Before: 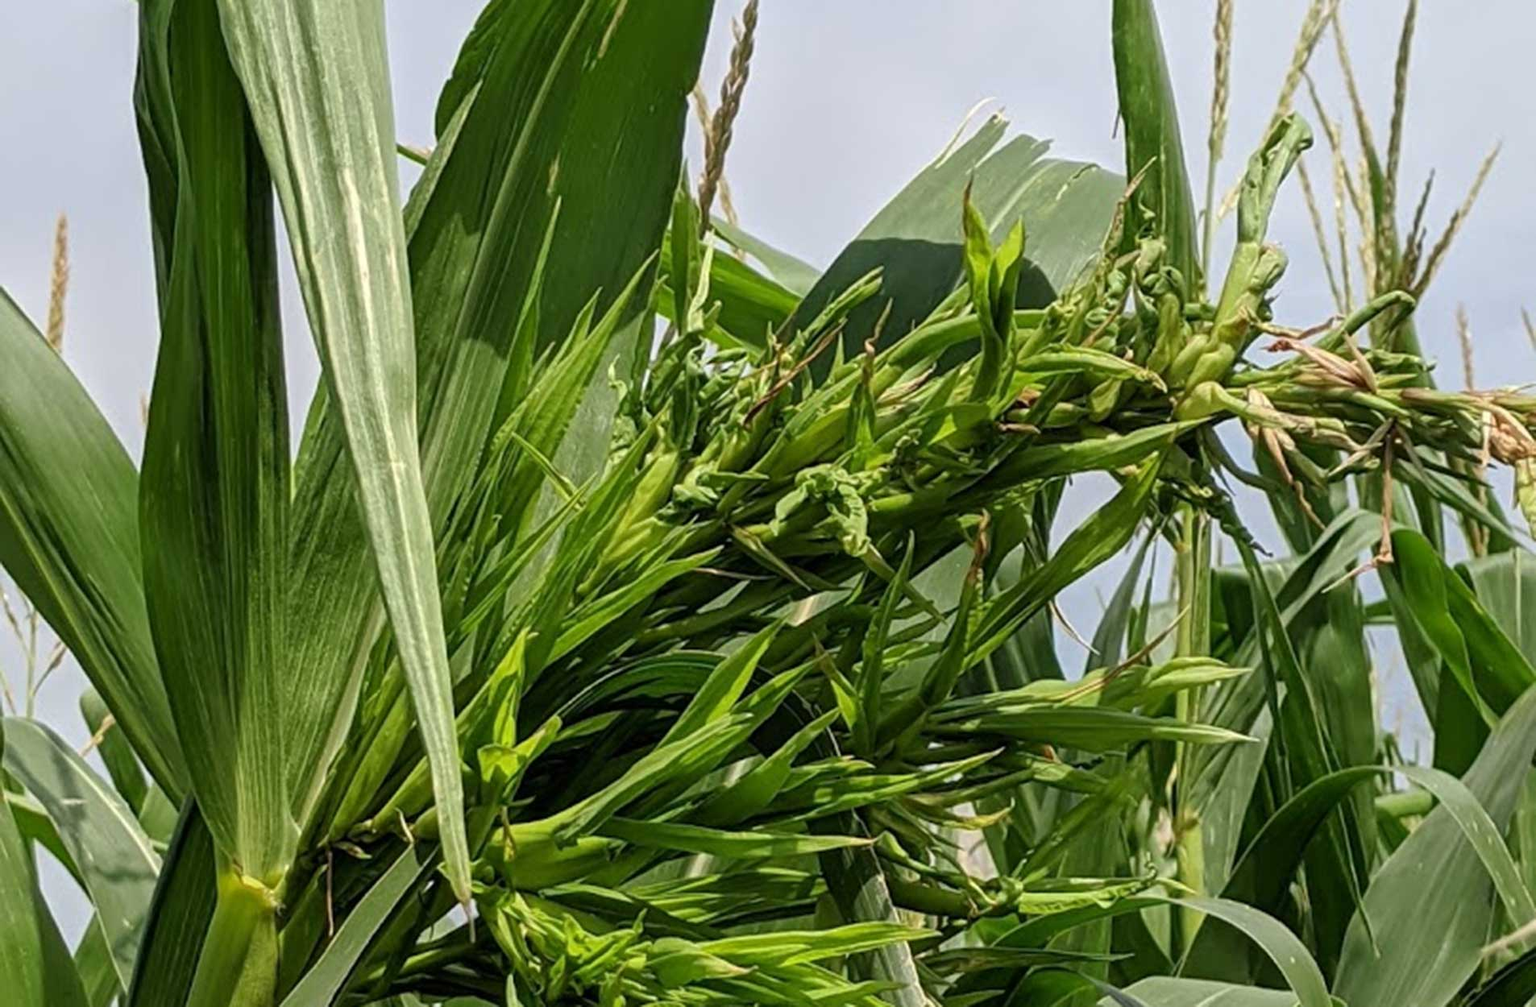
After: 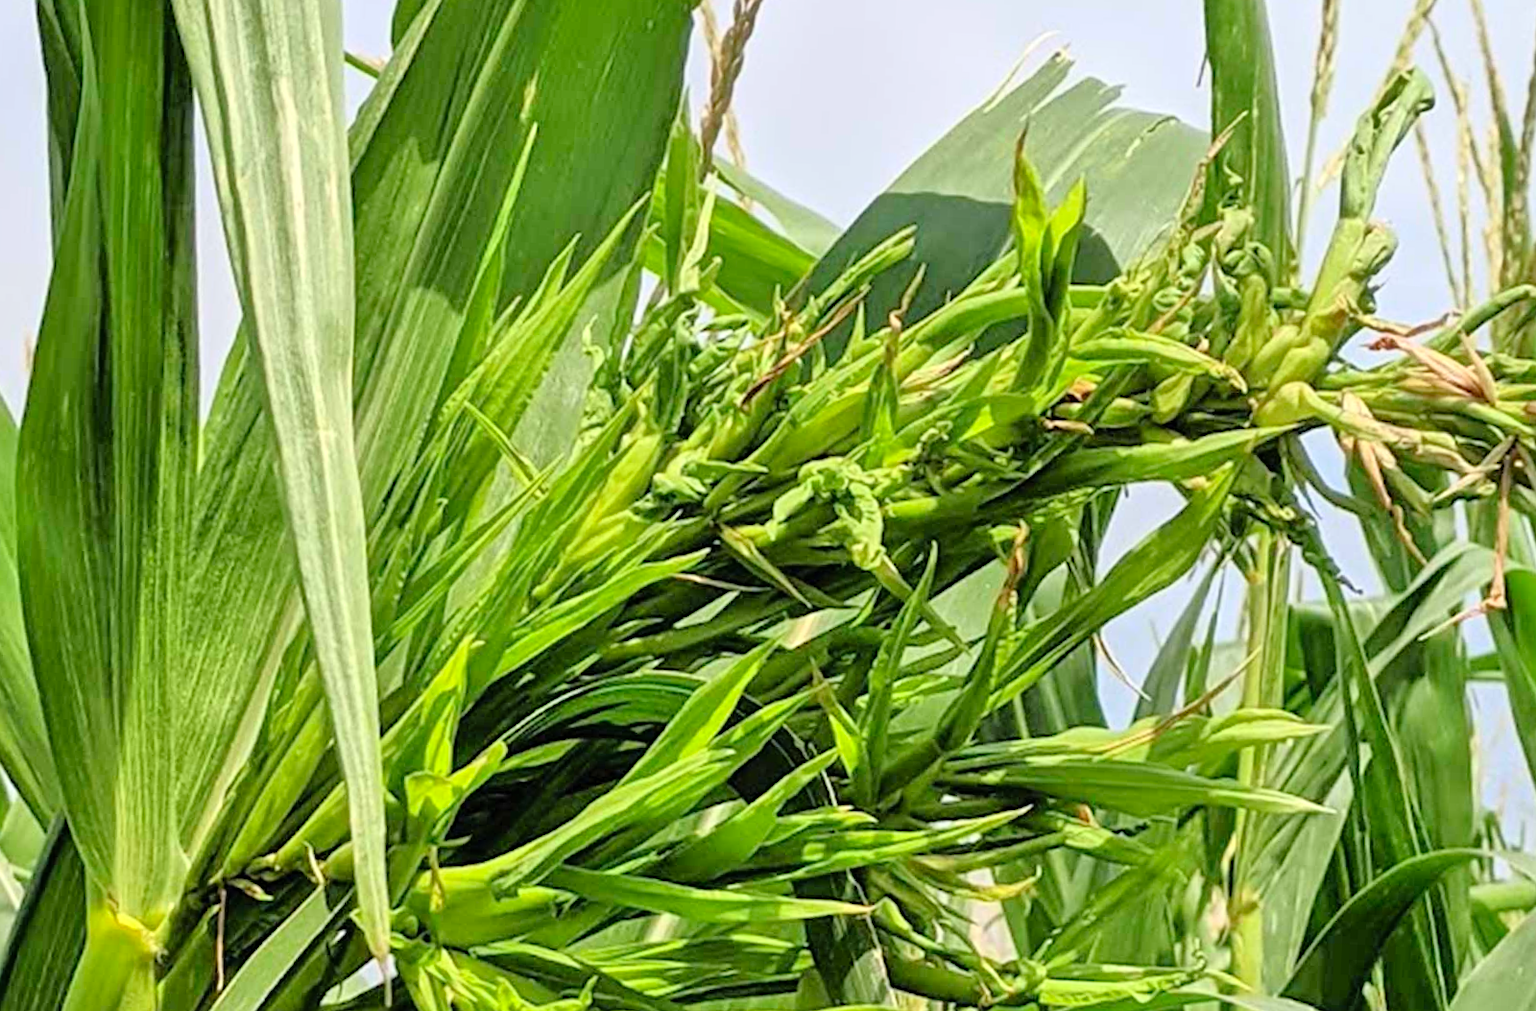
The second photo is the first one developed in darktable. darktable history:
contrast brightness saturation: contrast 0.199, brightness 0.157, saturation 0.217
tone equalizer: -7 EV 0.158 EV, -6 EV 0.598 EV, -5 EV 1.17 EV, -4 EV 1.3 EV, -3 EV 1.16 EV, -2 EV 0.6 EV, -1 EV 0.166 EV
crop and rotate: angle -2.83°, left 5.098%, top 5.228%, right 4.711%, bottom 4.172%
sharpen: amount 0.2
